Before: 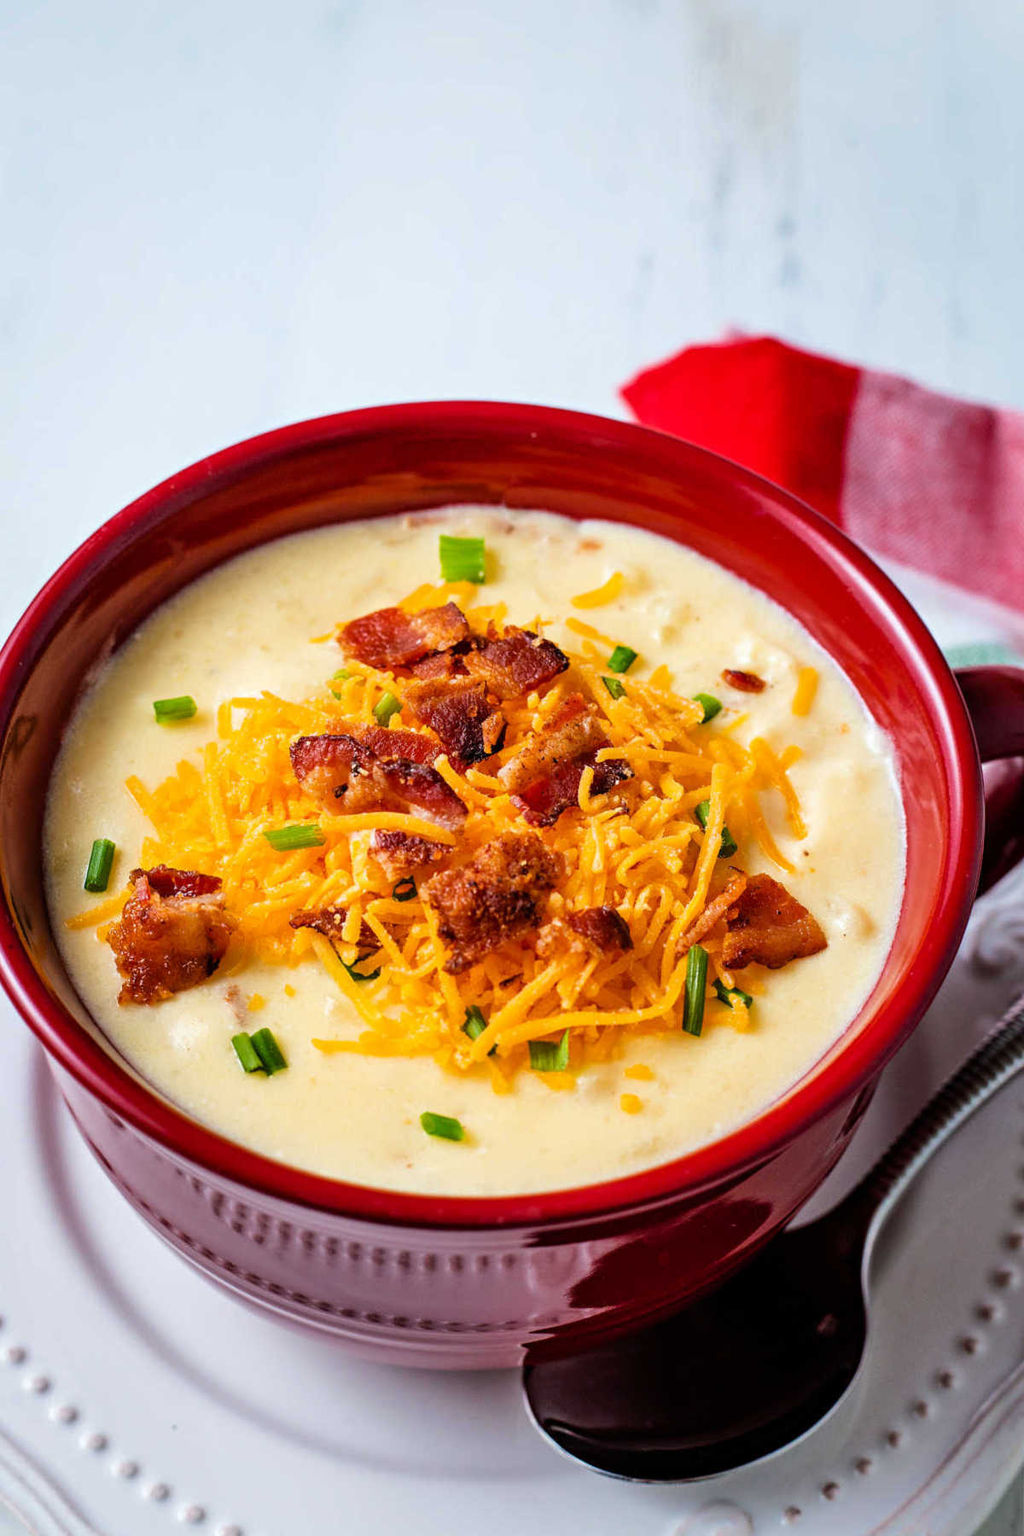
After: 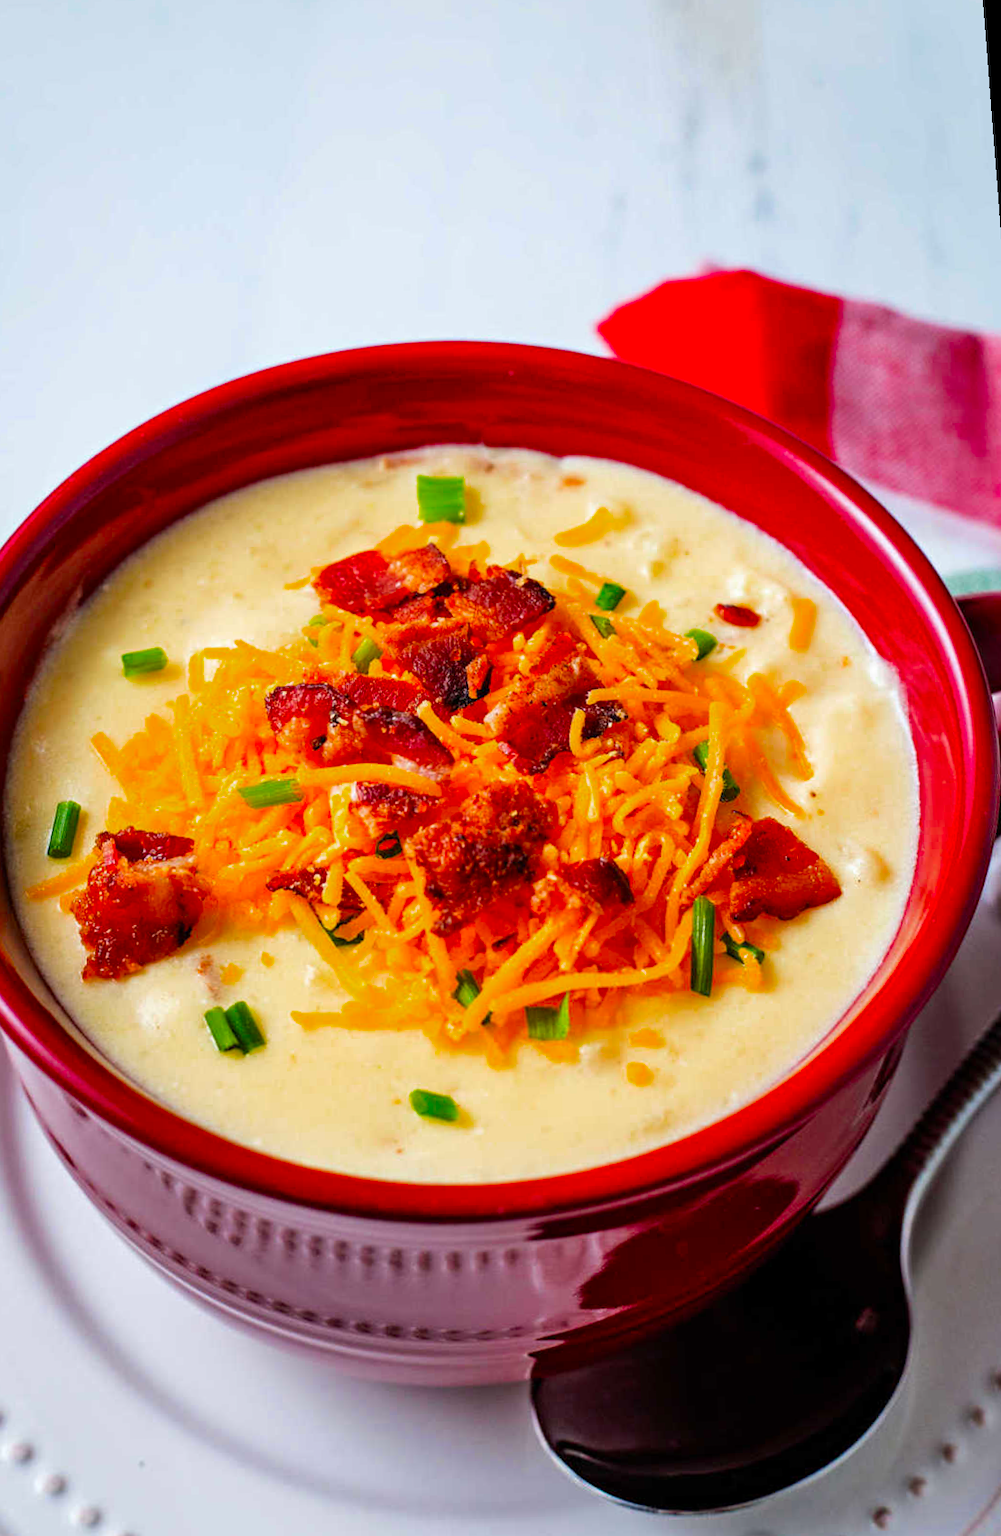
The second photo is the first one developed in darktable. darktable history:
contrast brightness saturation: saturation 0.13
rotate and perspective: rotation -1.68°, lens shift (vertical) -0.146, crop left 0.049, crop right 0.912, crop top 0.032, crop bottom 0.96
vibrance: vibrance 100%
